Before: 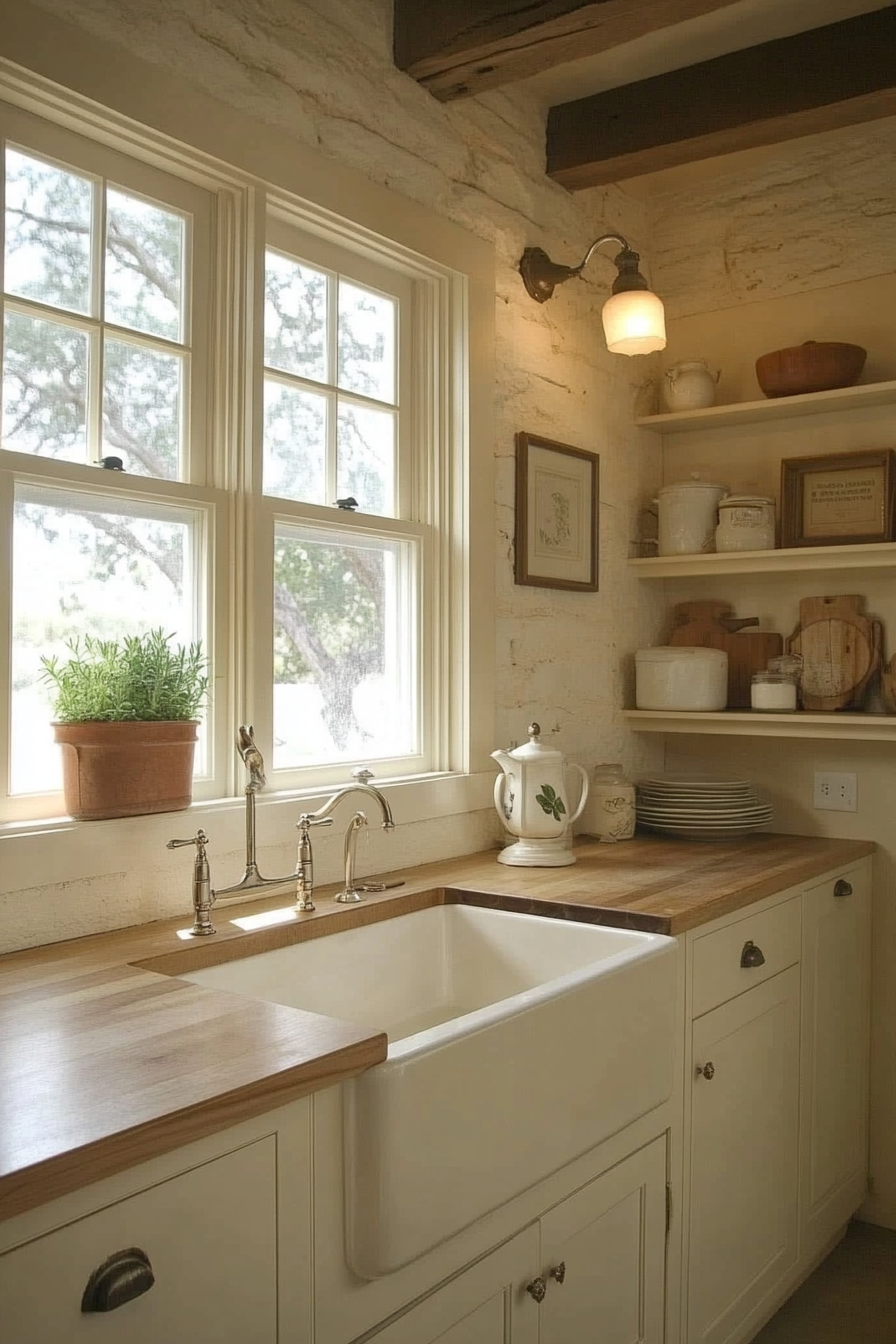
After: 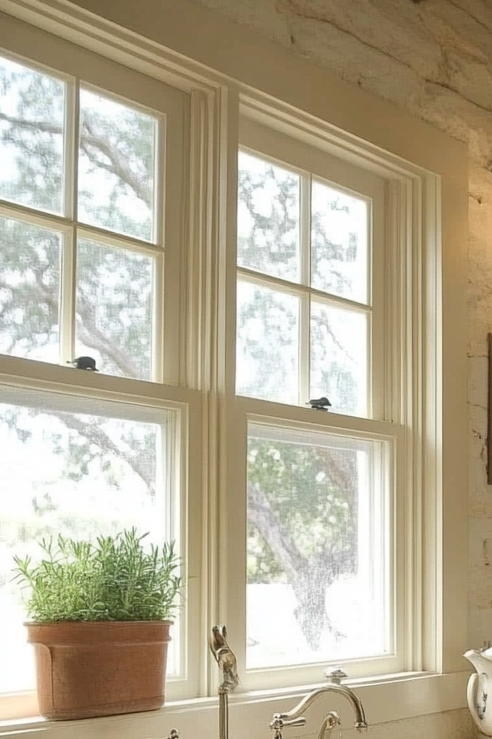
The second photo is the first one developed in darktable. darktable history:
crop and rotate: left 3.027%, top 7.492%, right 41.959%, bottom 37.501%
